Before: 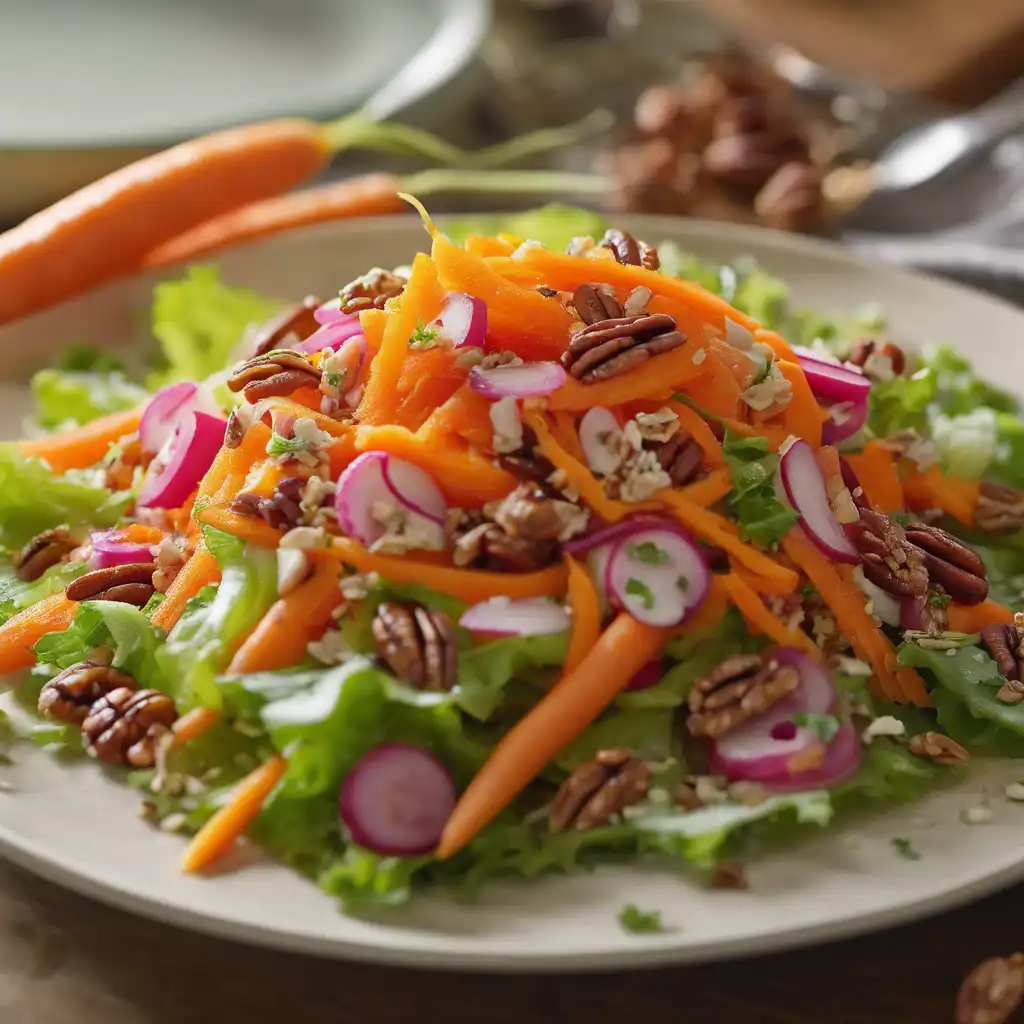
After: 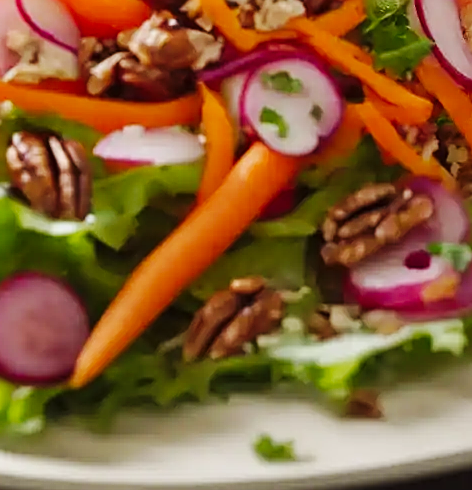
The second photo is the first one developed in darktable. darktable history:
base curve: curves: ch0 [(0, 0) (0.032, 0.025) (0.121, 0.166) (0.206, 0.329) (0.605, 0.79) (1, 1)], preserve colors none
sharpen: on, module defaults
exposure: compensate exposure bias true, compensate highlight preservation false
crop: left 35.803%, top 46.045%, right 18.084%, bottom 6.087%
